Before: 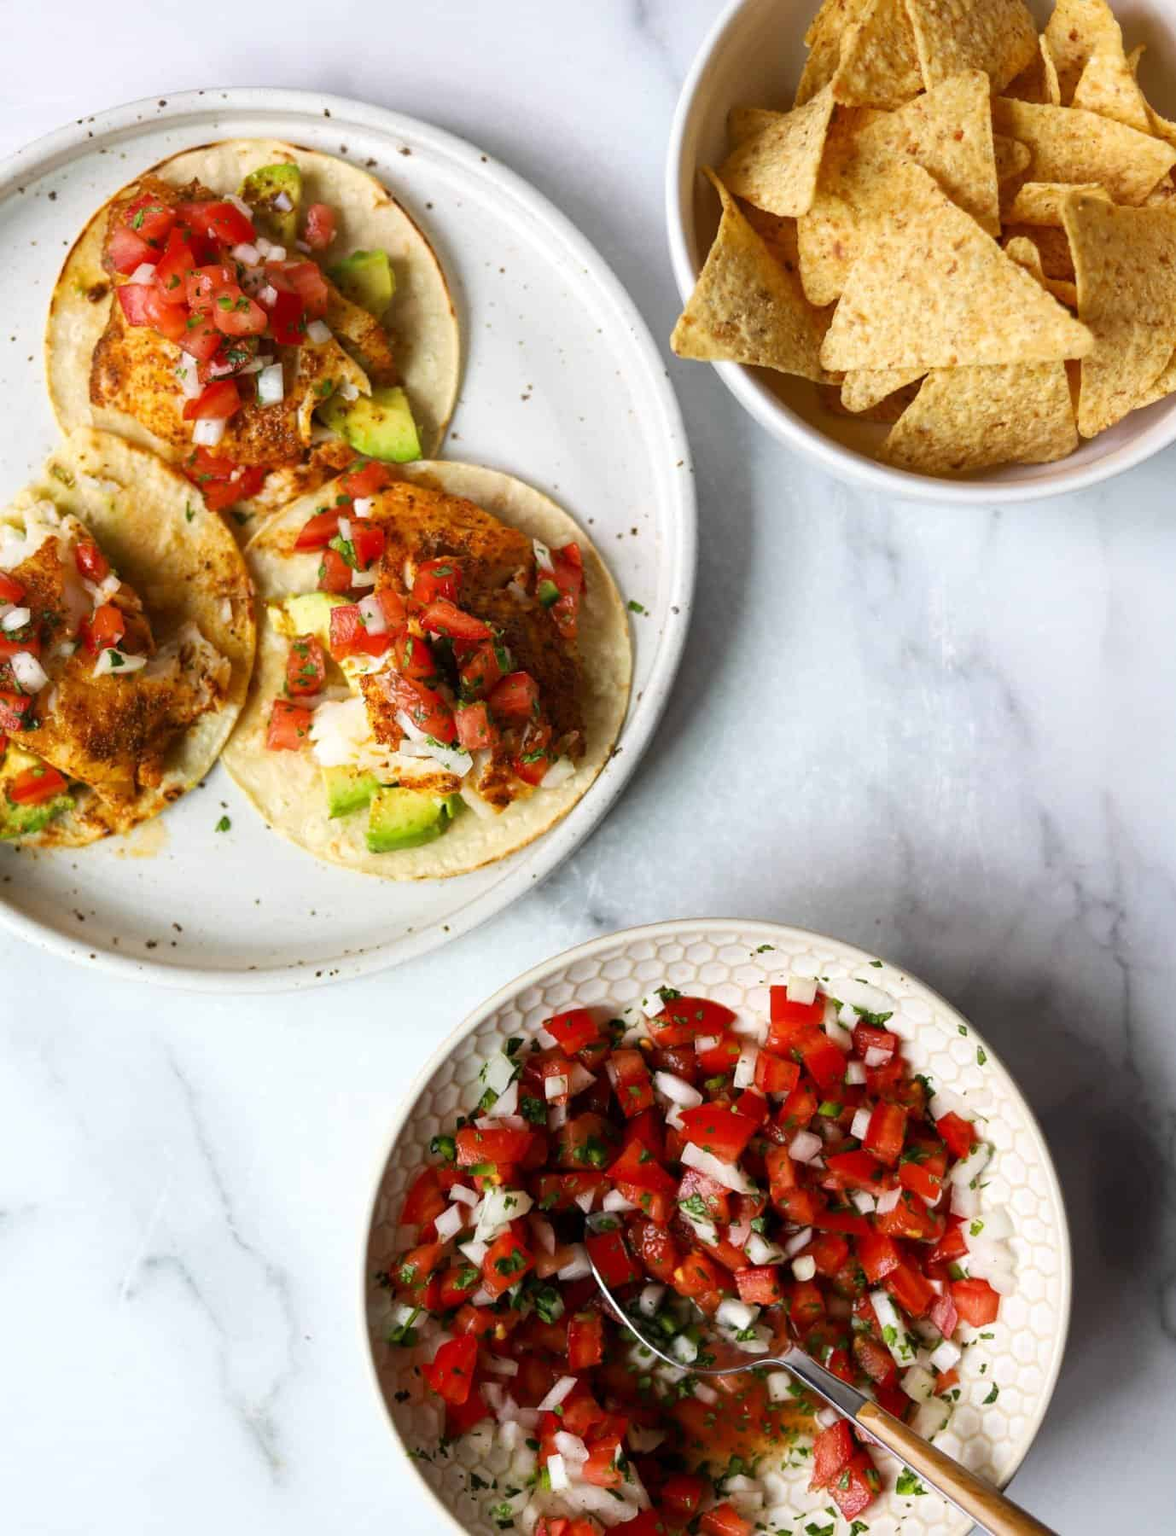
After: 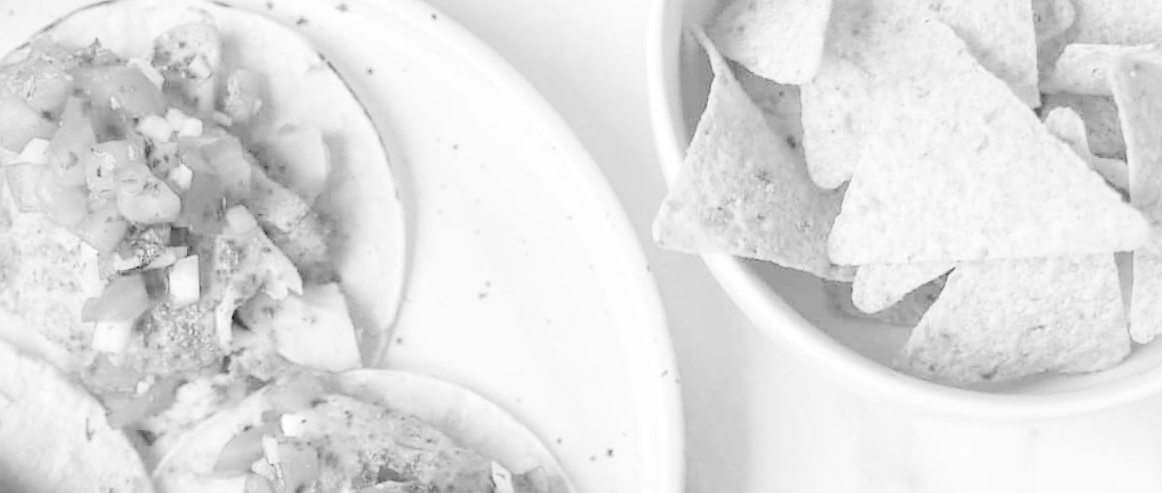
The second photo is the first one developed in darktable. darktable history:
sharpen: amount 0.217
color zones: curves: ch1 [(0, -0.394) (0.143, -0.394) (0.286, -0.394) (0.429, -0.392) (0.571, -0.391) (0.714, -0.391) (0.857, -0.391) (1, -0.394)]
tone curve: curves: ch0 [(0, 0) (0.055, 0.031) (0.282, 0.215) (0.729, 0.785) (1, 1)], color space Lab, independent channels, preserve colors none
contrast brightness saturation: brightness 0.988
crop and rotate: left 9.713%, top 9.478%, right 5.948%, bottom 63.098%
